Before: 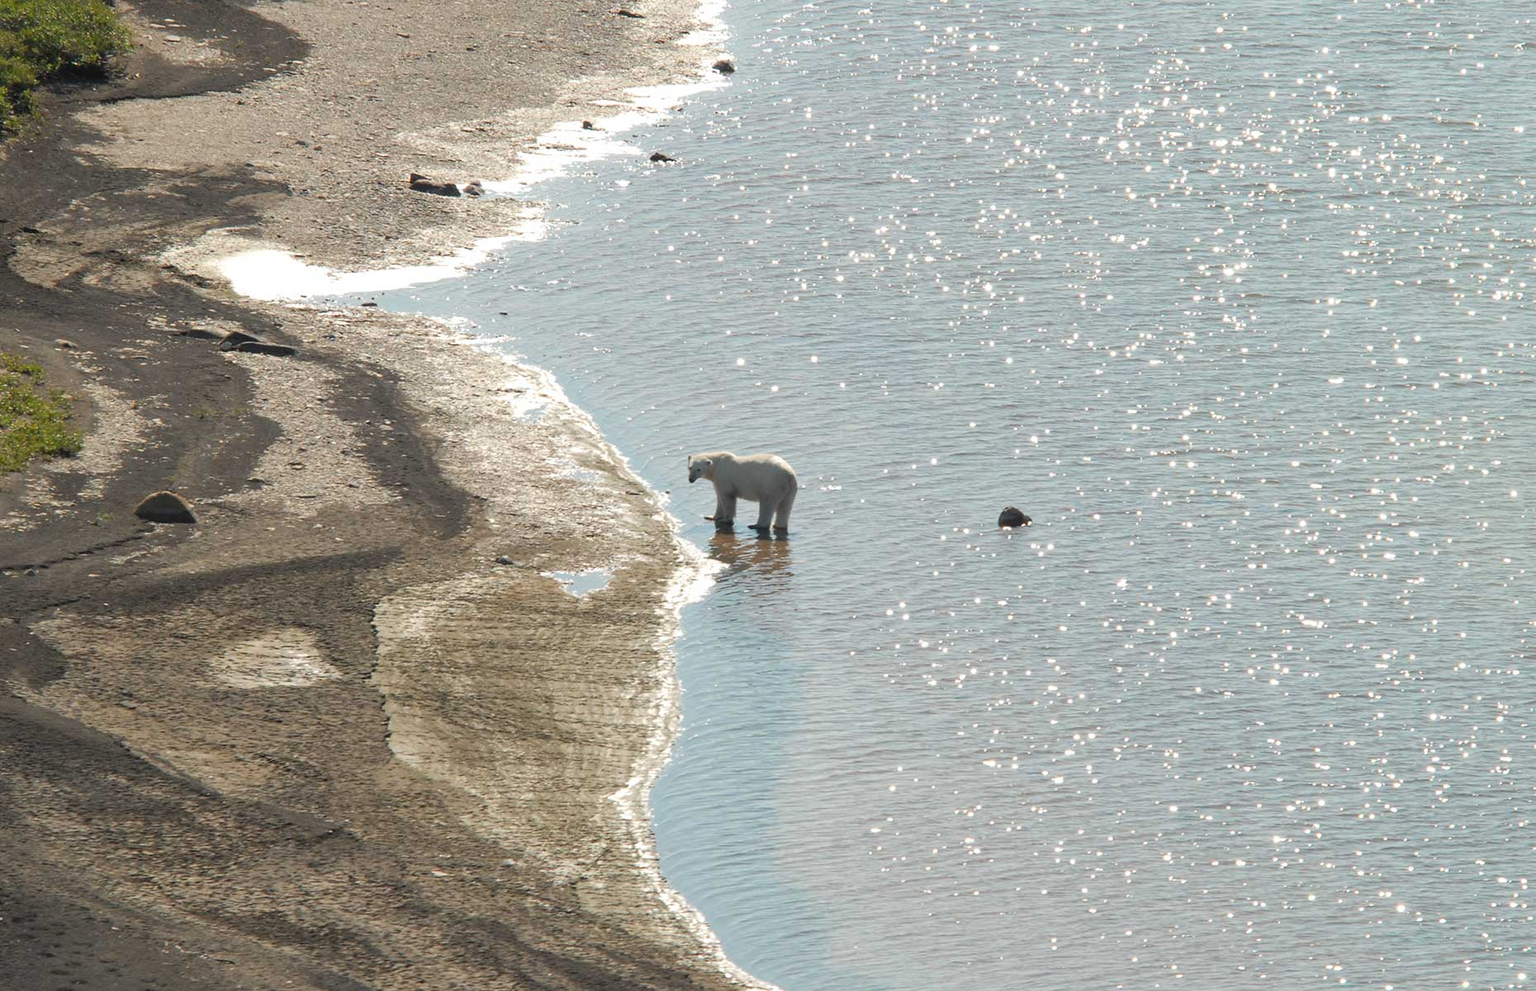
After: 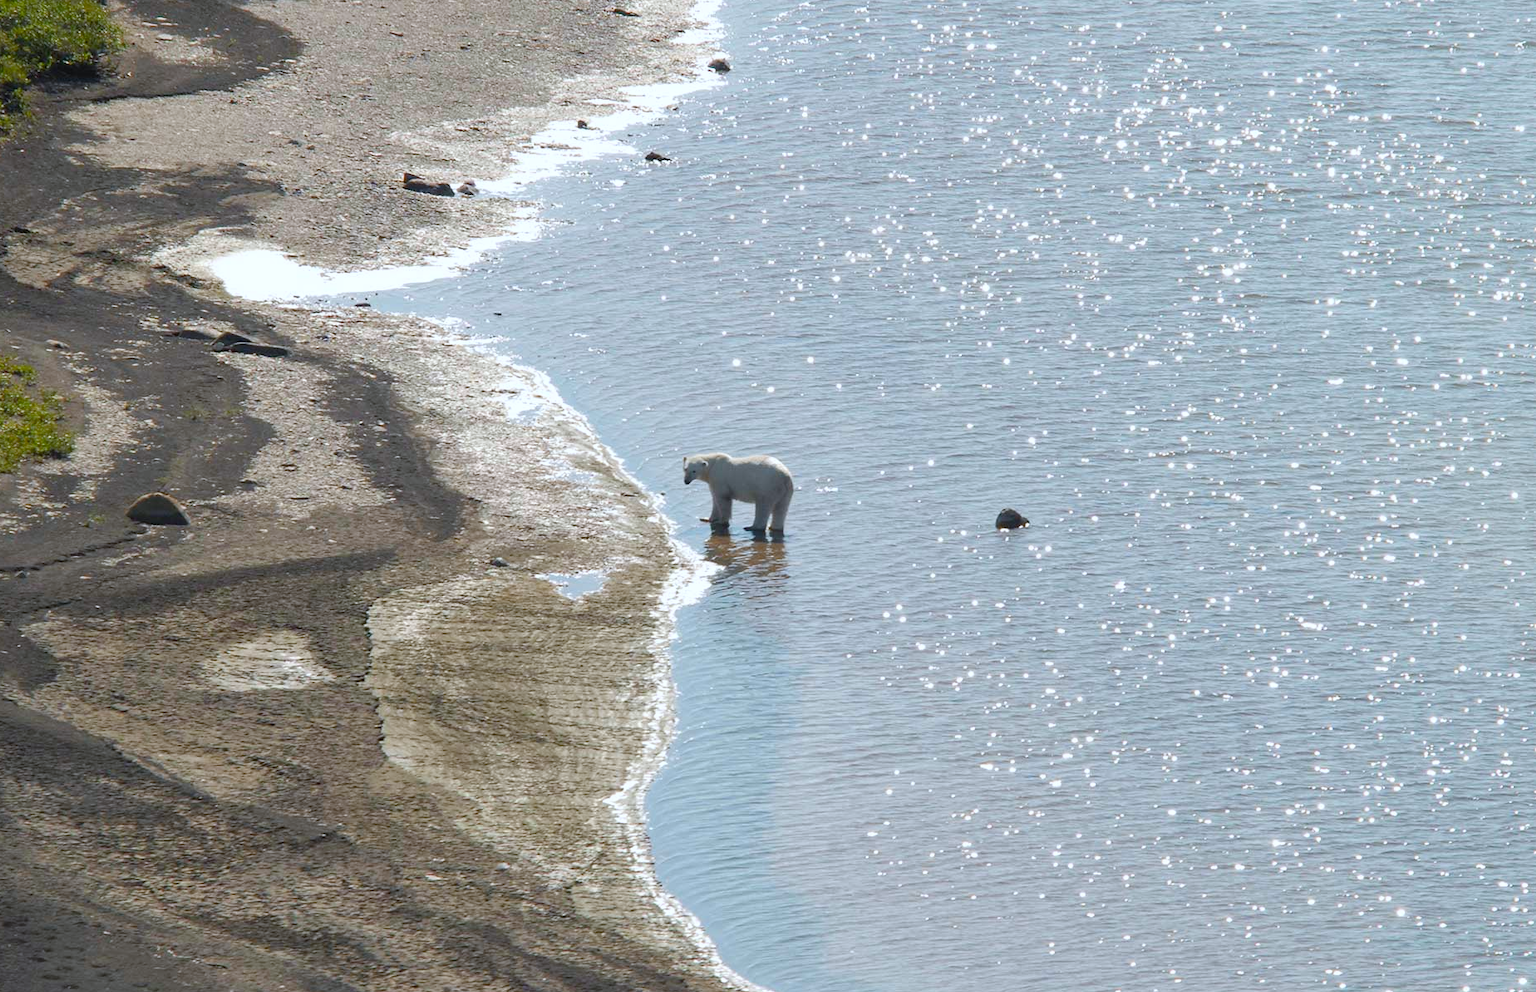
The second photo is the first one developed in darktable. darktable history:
color balance rgb: perceptual saturation grading › global saturation 20%, perceptual saturation grading › highlights -25%, perceptual saturation grading › shadows 25%
white balance: red 0.954, blue 1.079
crop and rotate: left 0.614%, top 0.179%, bottom 0.309%
